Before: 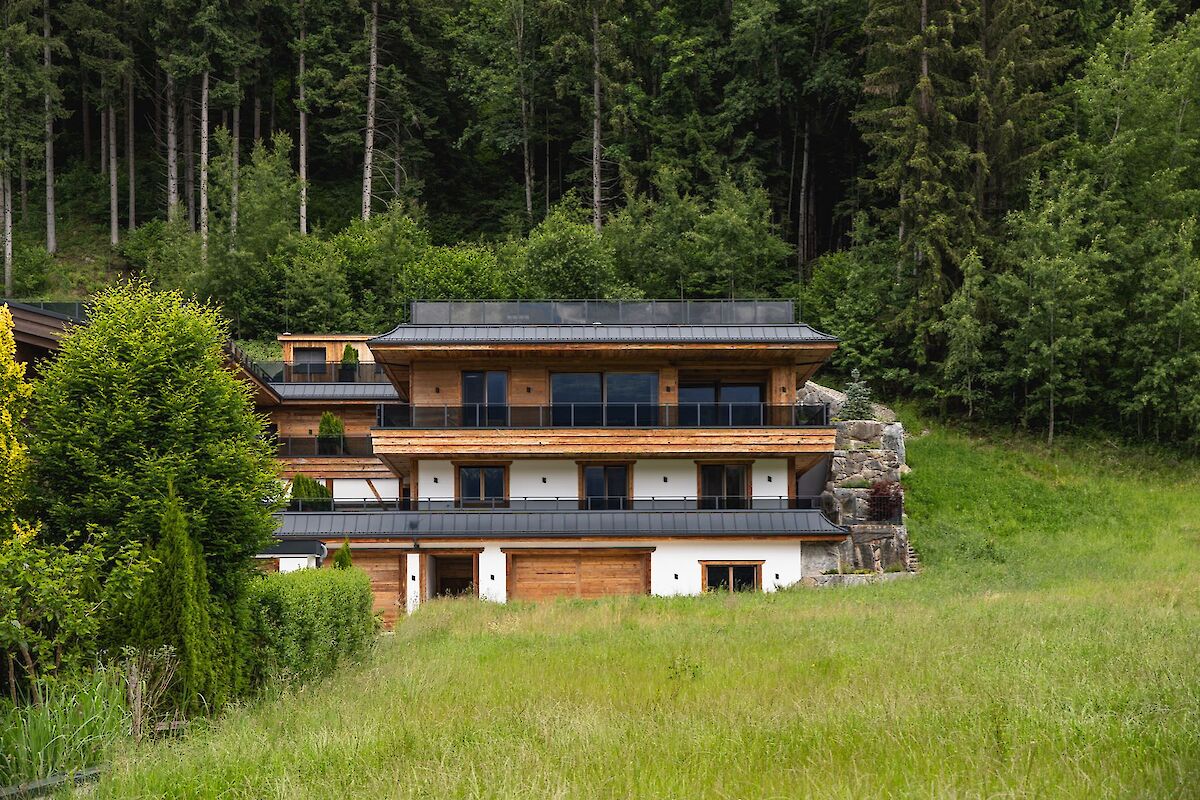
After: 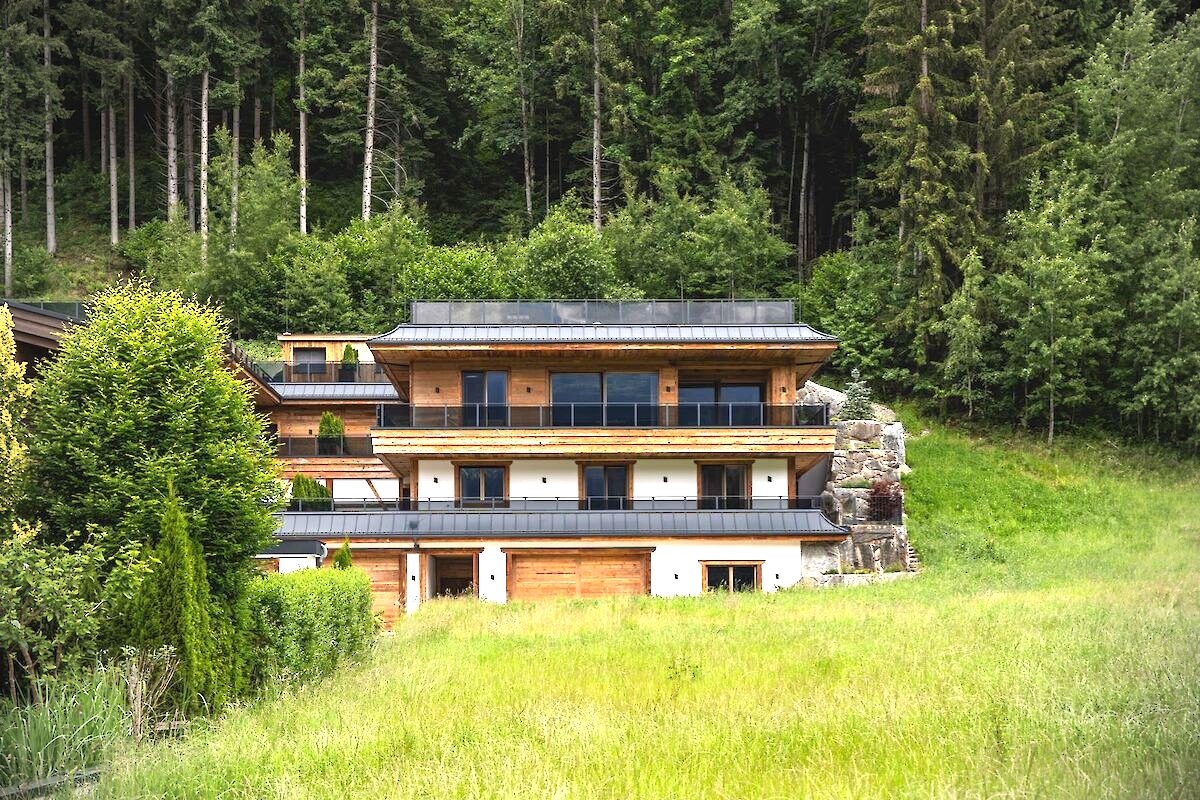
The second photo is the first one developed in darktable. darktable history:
exposure: black level correction 0, exposure 1.2 EV, compensate highlight preservation false
vignetting: unbound false
